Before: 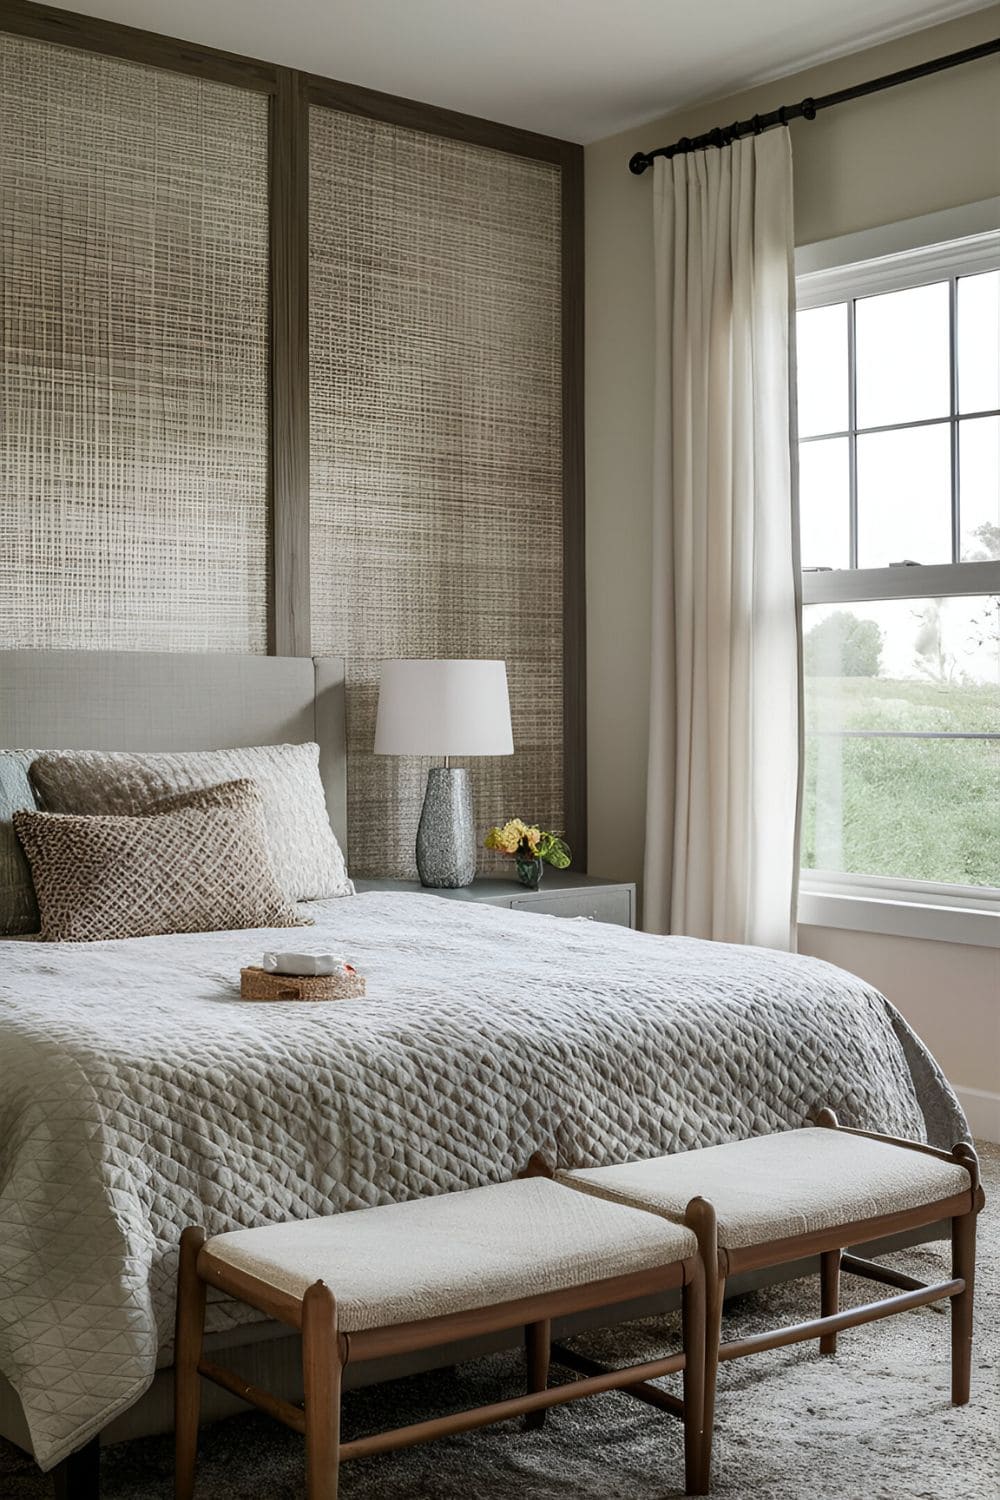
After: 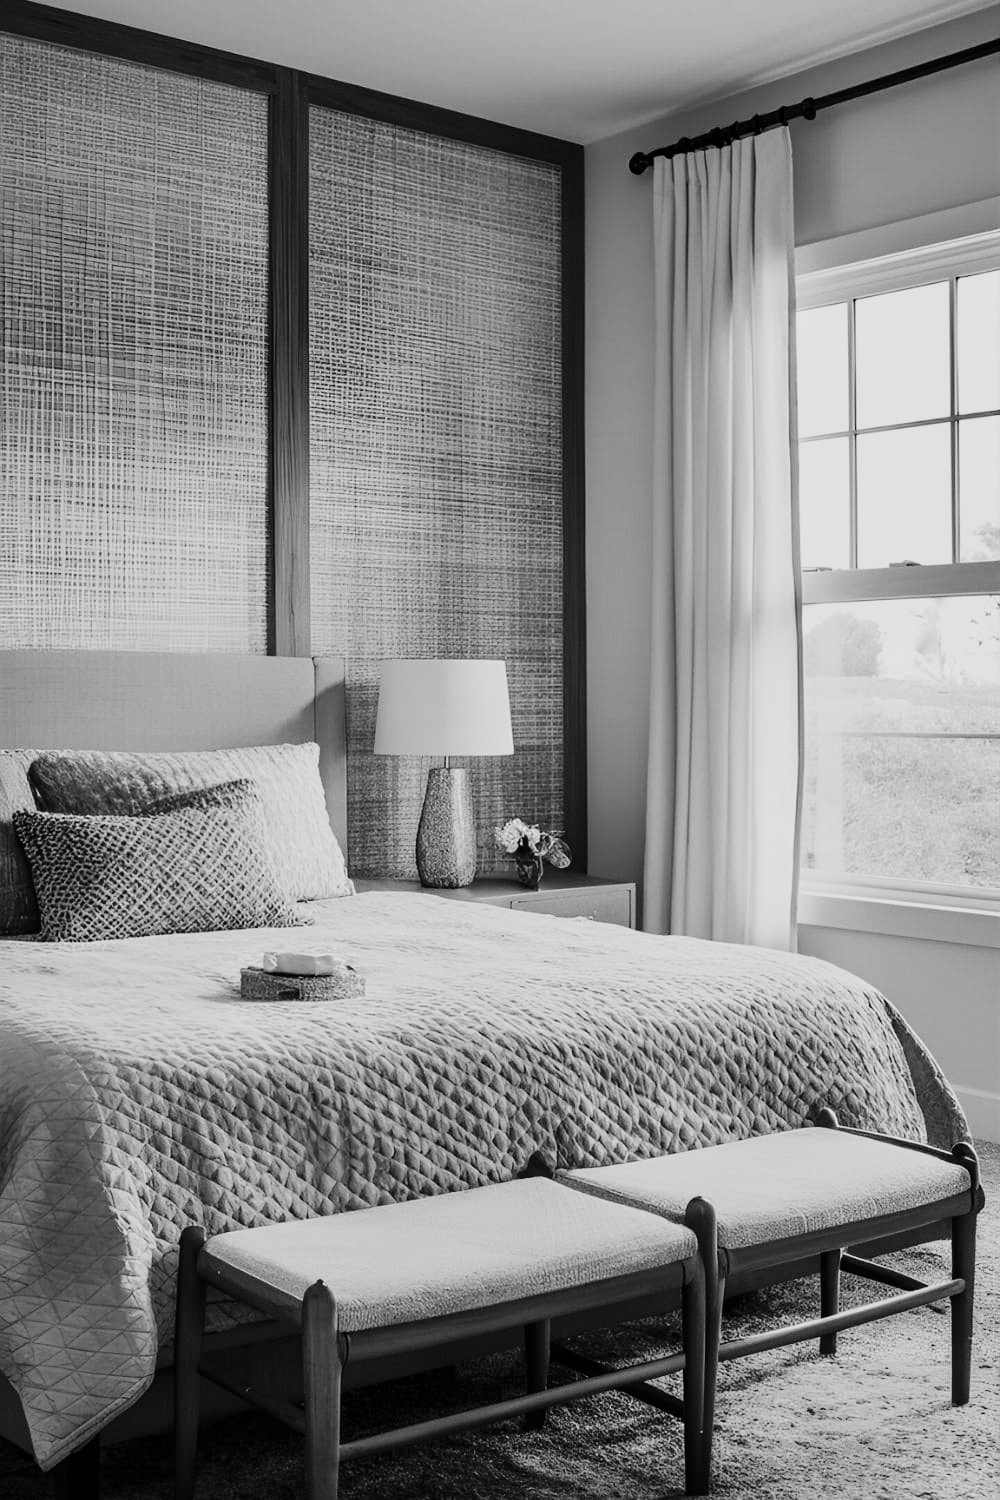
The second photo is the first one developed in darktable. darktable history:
base curve: curves: ch0 [(0, 0) (0.036, 0.025) (0.121, 0.166) (0.206, 0.329) (0.605, 0.79) (1, 1)], preserve colors none
monochrome: a 26.22, b 42.67, size 0.8
white balance: red 0.967, blue 1.119, emerald 0.756
